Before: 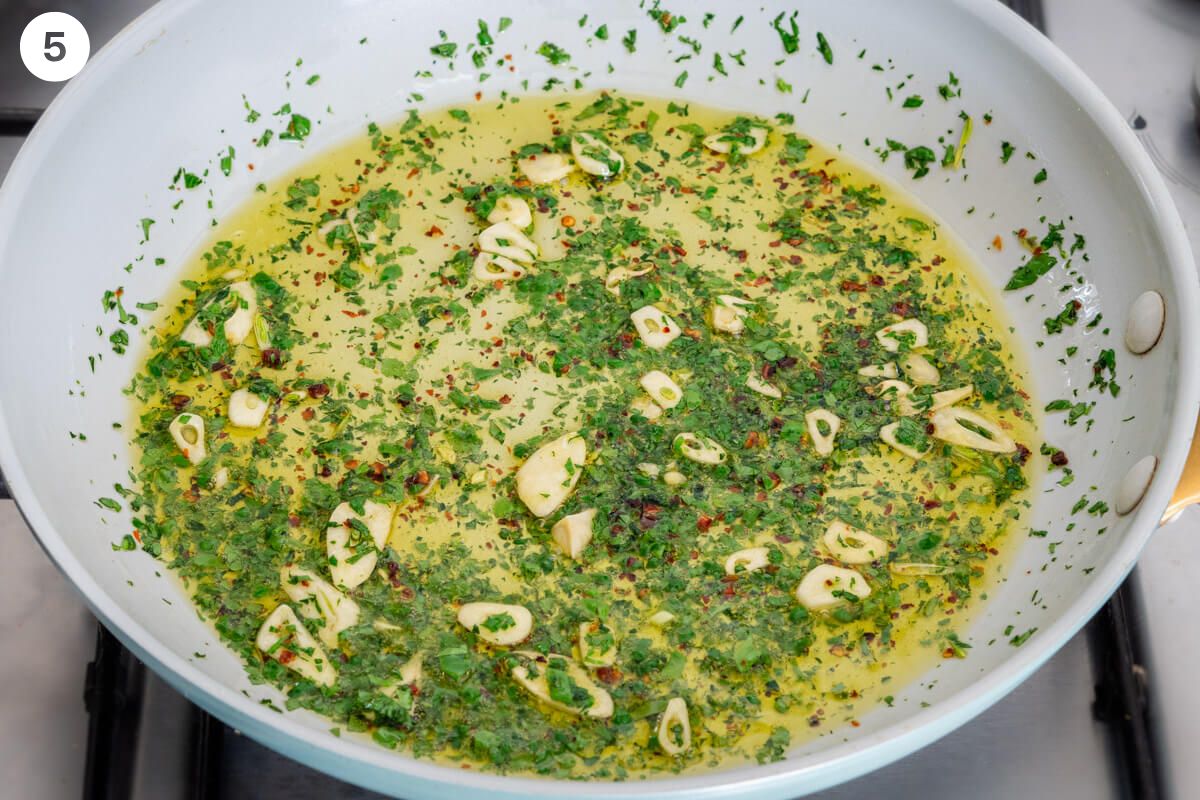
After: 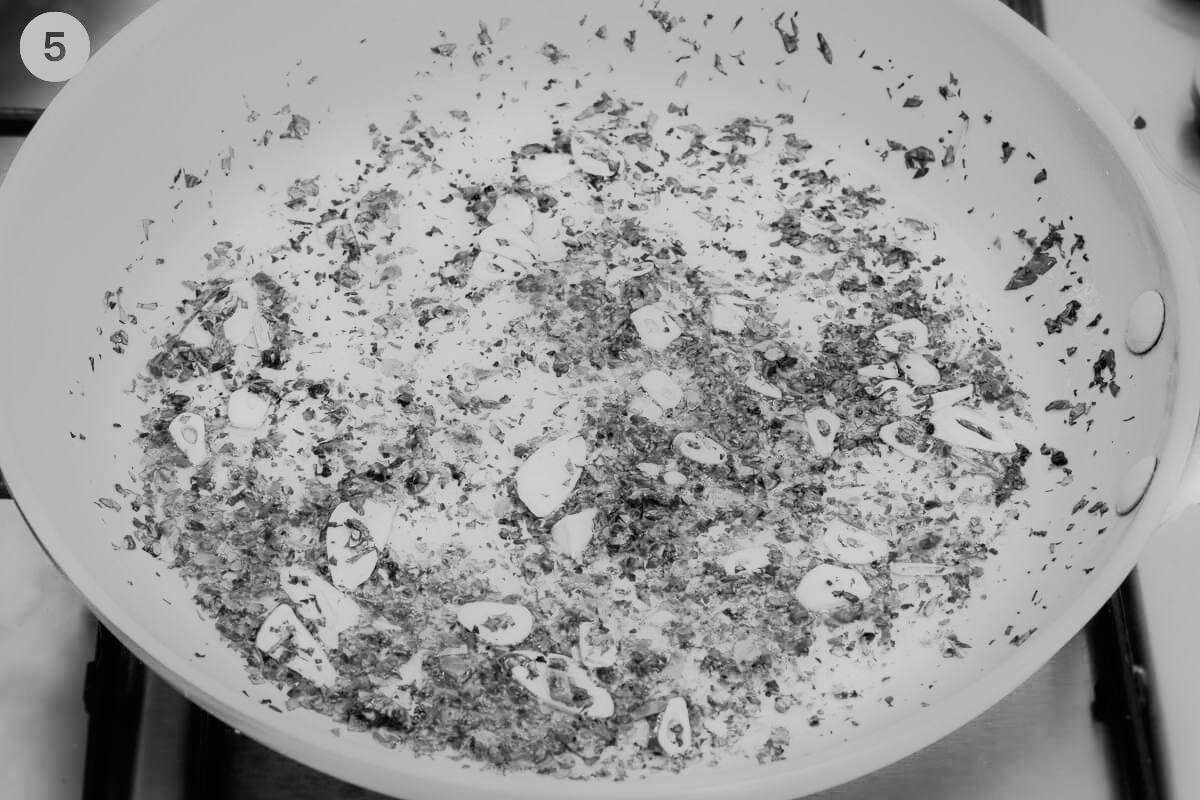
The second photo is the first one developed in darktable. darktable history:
tone curve: curves: ch0 [(0.016, 0.011) (0.084, 0.026) (0.469, 0.508) (0.721, 0.862) (1, 1)], color space Lab, linked channels, preserve colors none
contrast brightness saturation: contrast 0.2, brightness 0.16, saturation 0.22
monochrome: a 79.32, b 81.83, size 1.1
